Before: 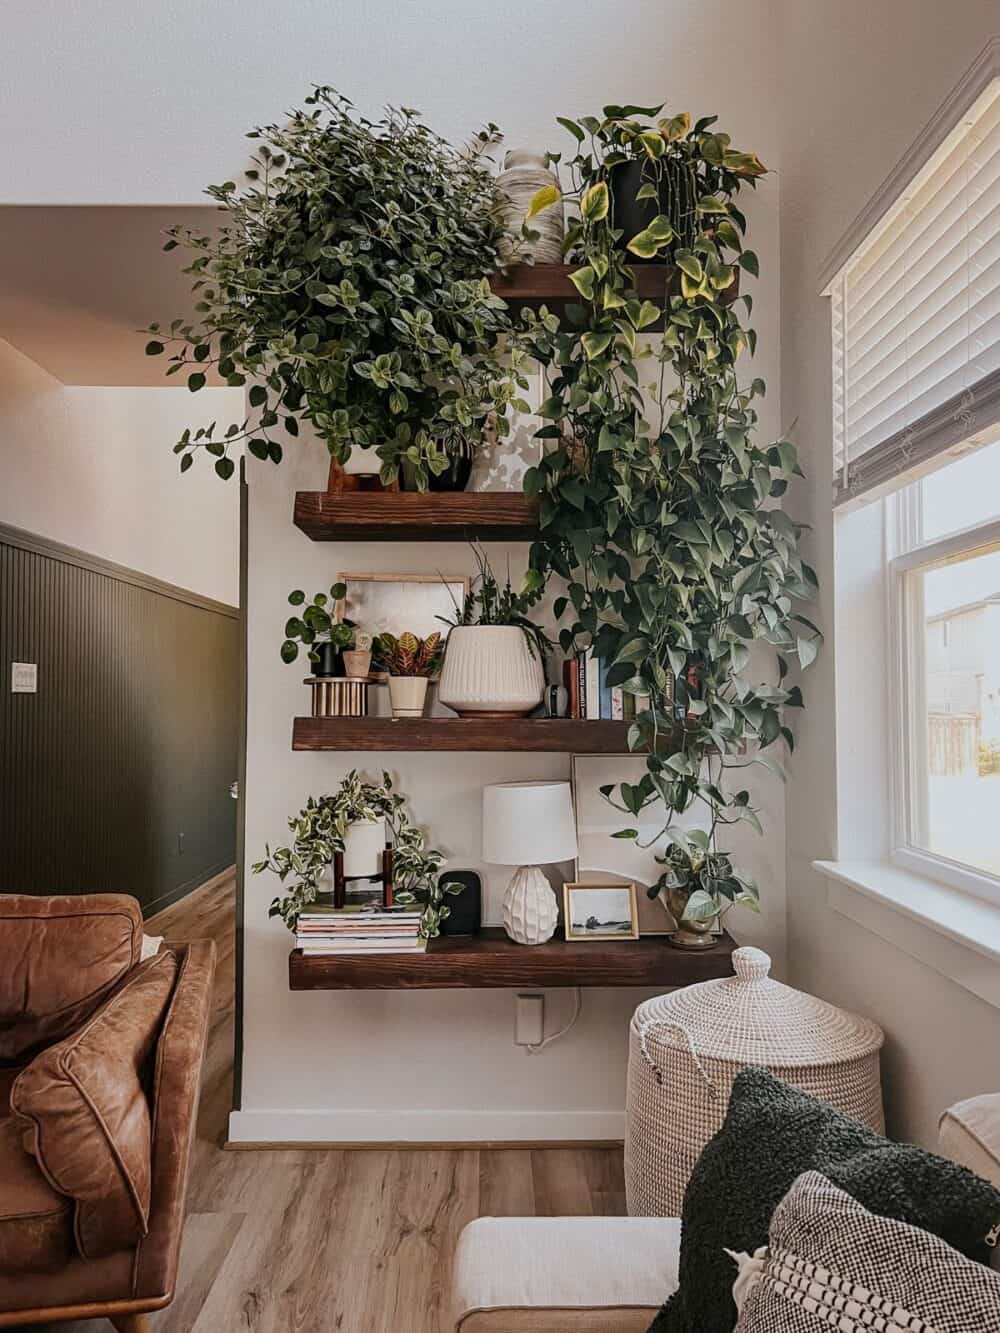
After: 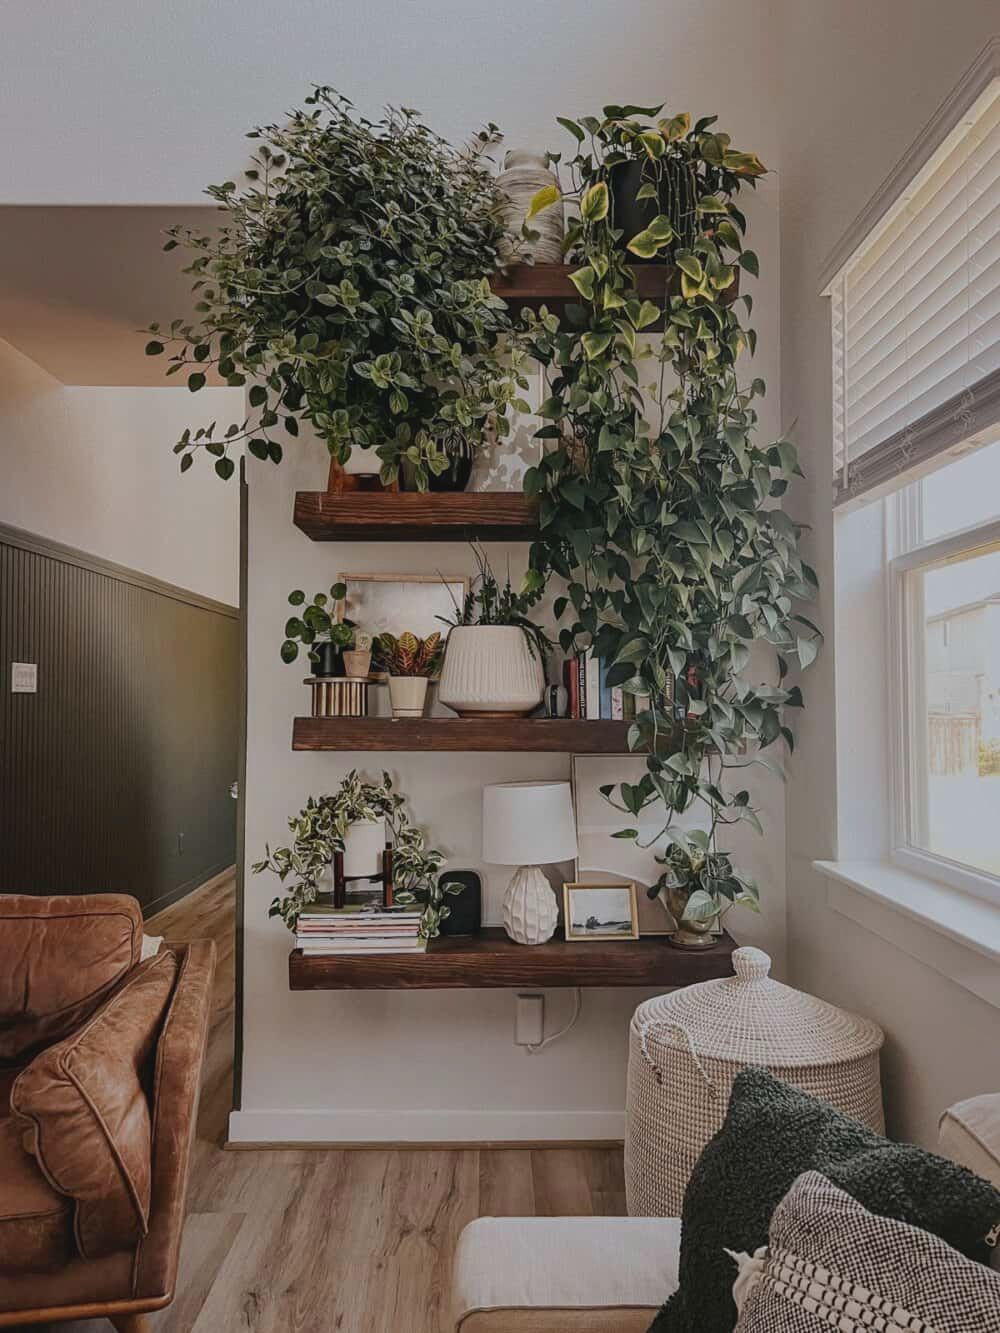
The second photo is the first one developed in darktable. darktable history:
shadows and highlights: radius 121.13, shadows 21.4, white point adjustment -9.72, highlights -14.39, soften with gaussian
contrast brightness saturation: contrast -0.1, saturation -0.1
